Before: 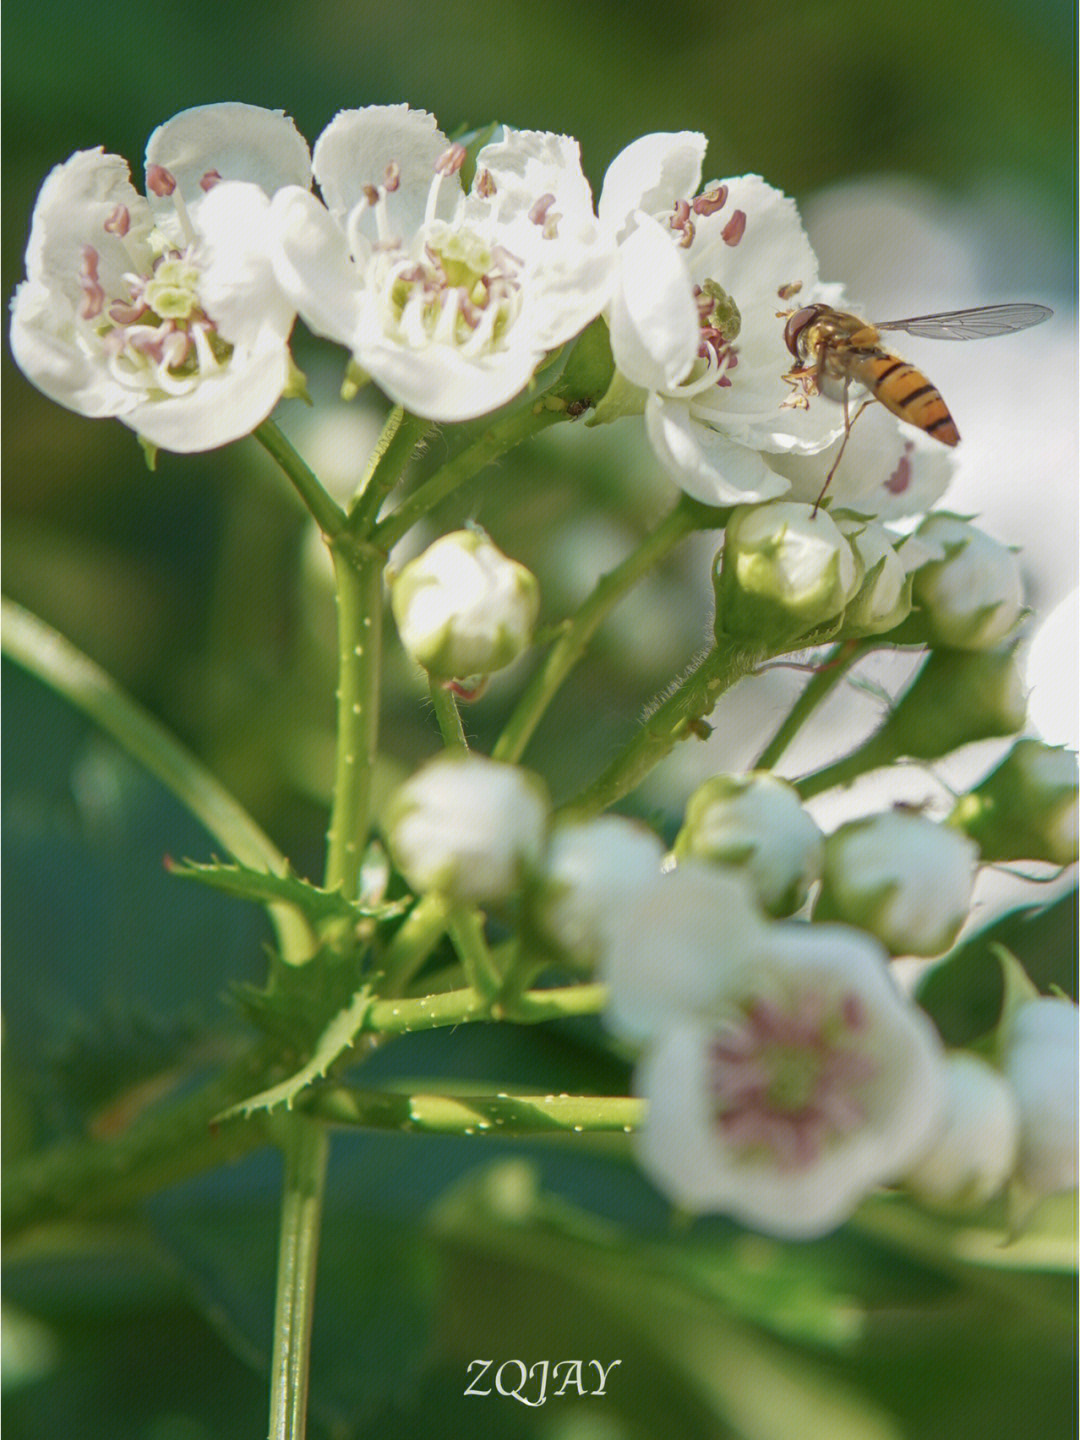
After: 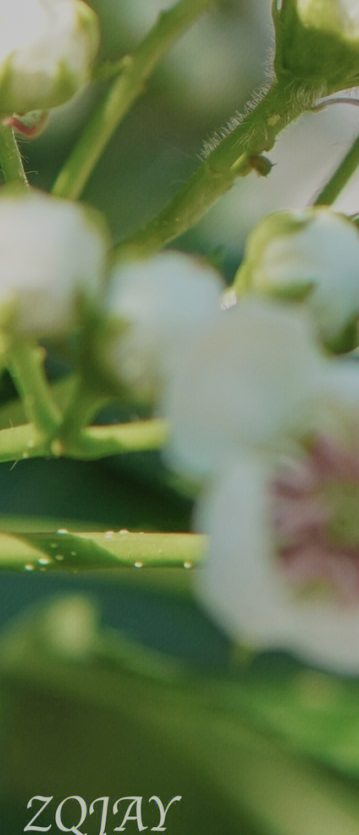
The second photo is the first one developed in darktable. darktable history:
crop: left 40.763%, top 39.184%, right 25.986%, bottom 2.796%
filmic rgb: black relative exposure -7.65 EV, white relative exposure 4.56 EV, hardness 3.61, color science v5 (2021), contrast in shadows safe, contrast in highlights safe
